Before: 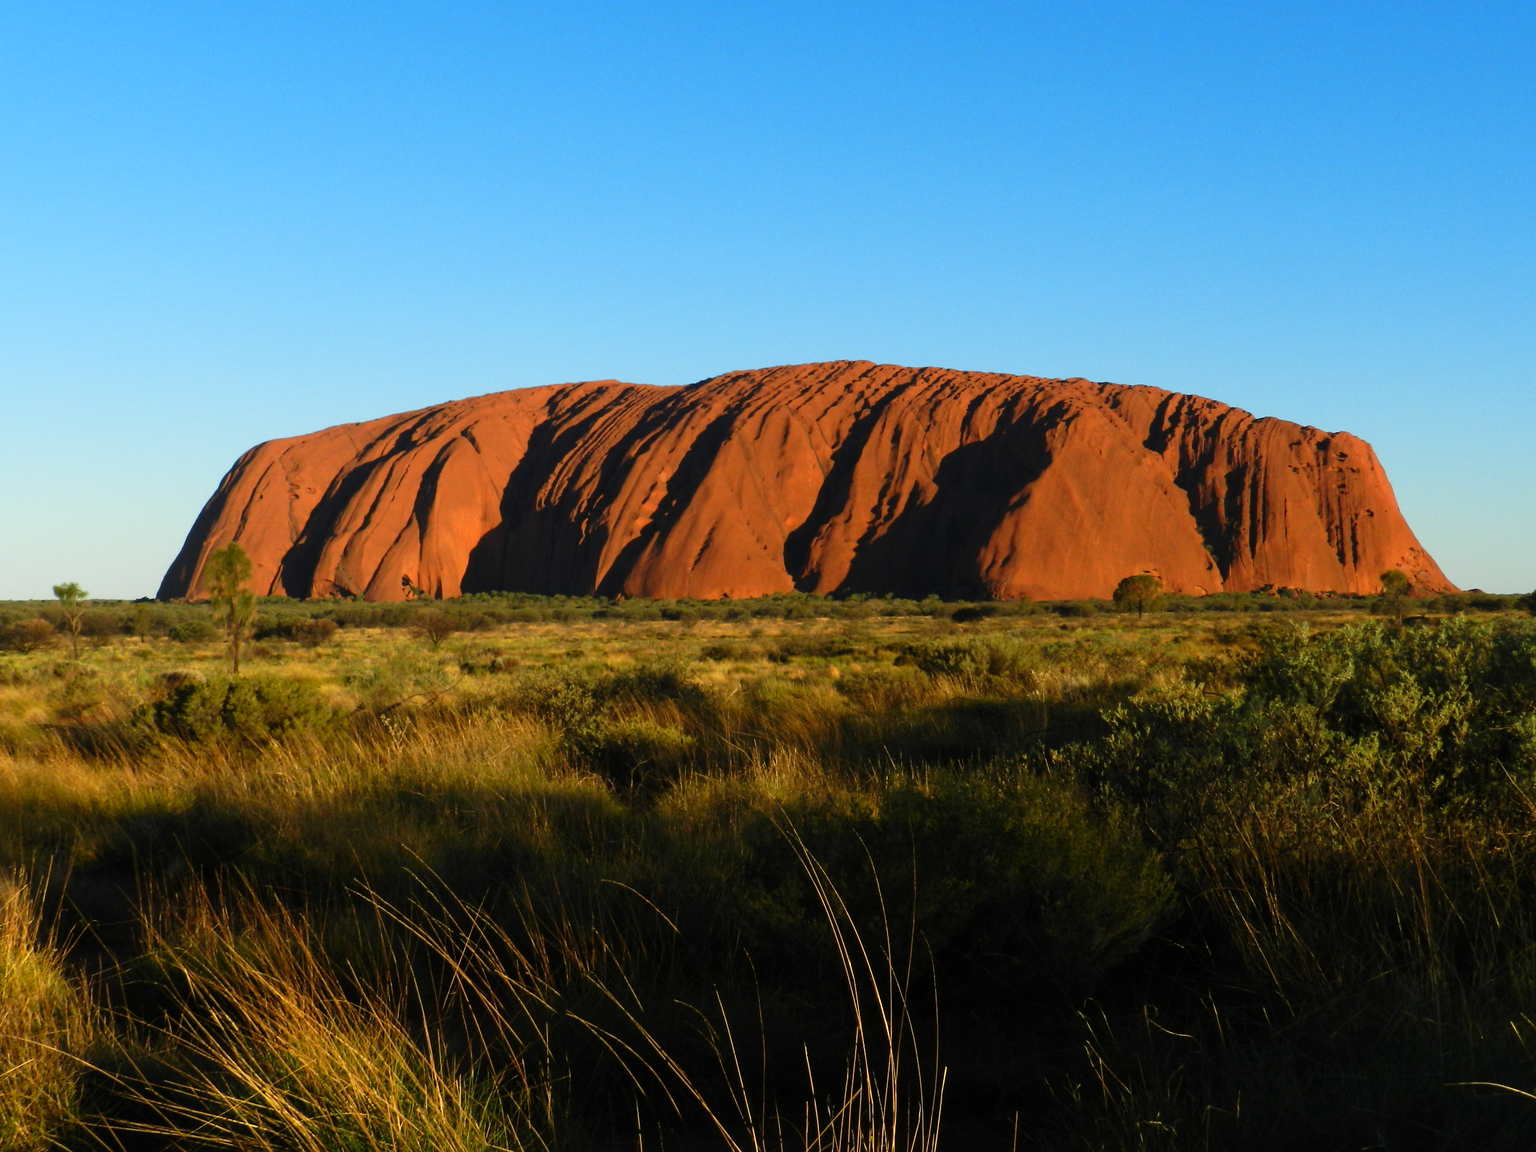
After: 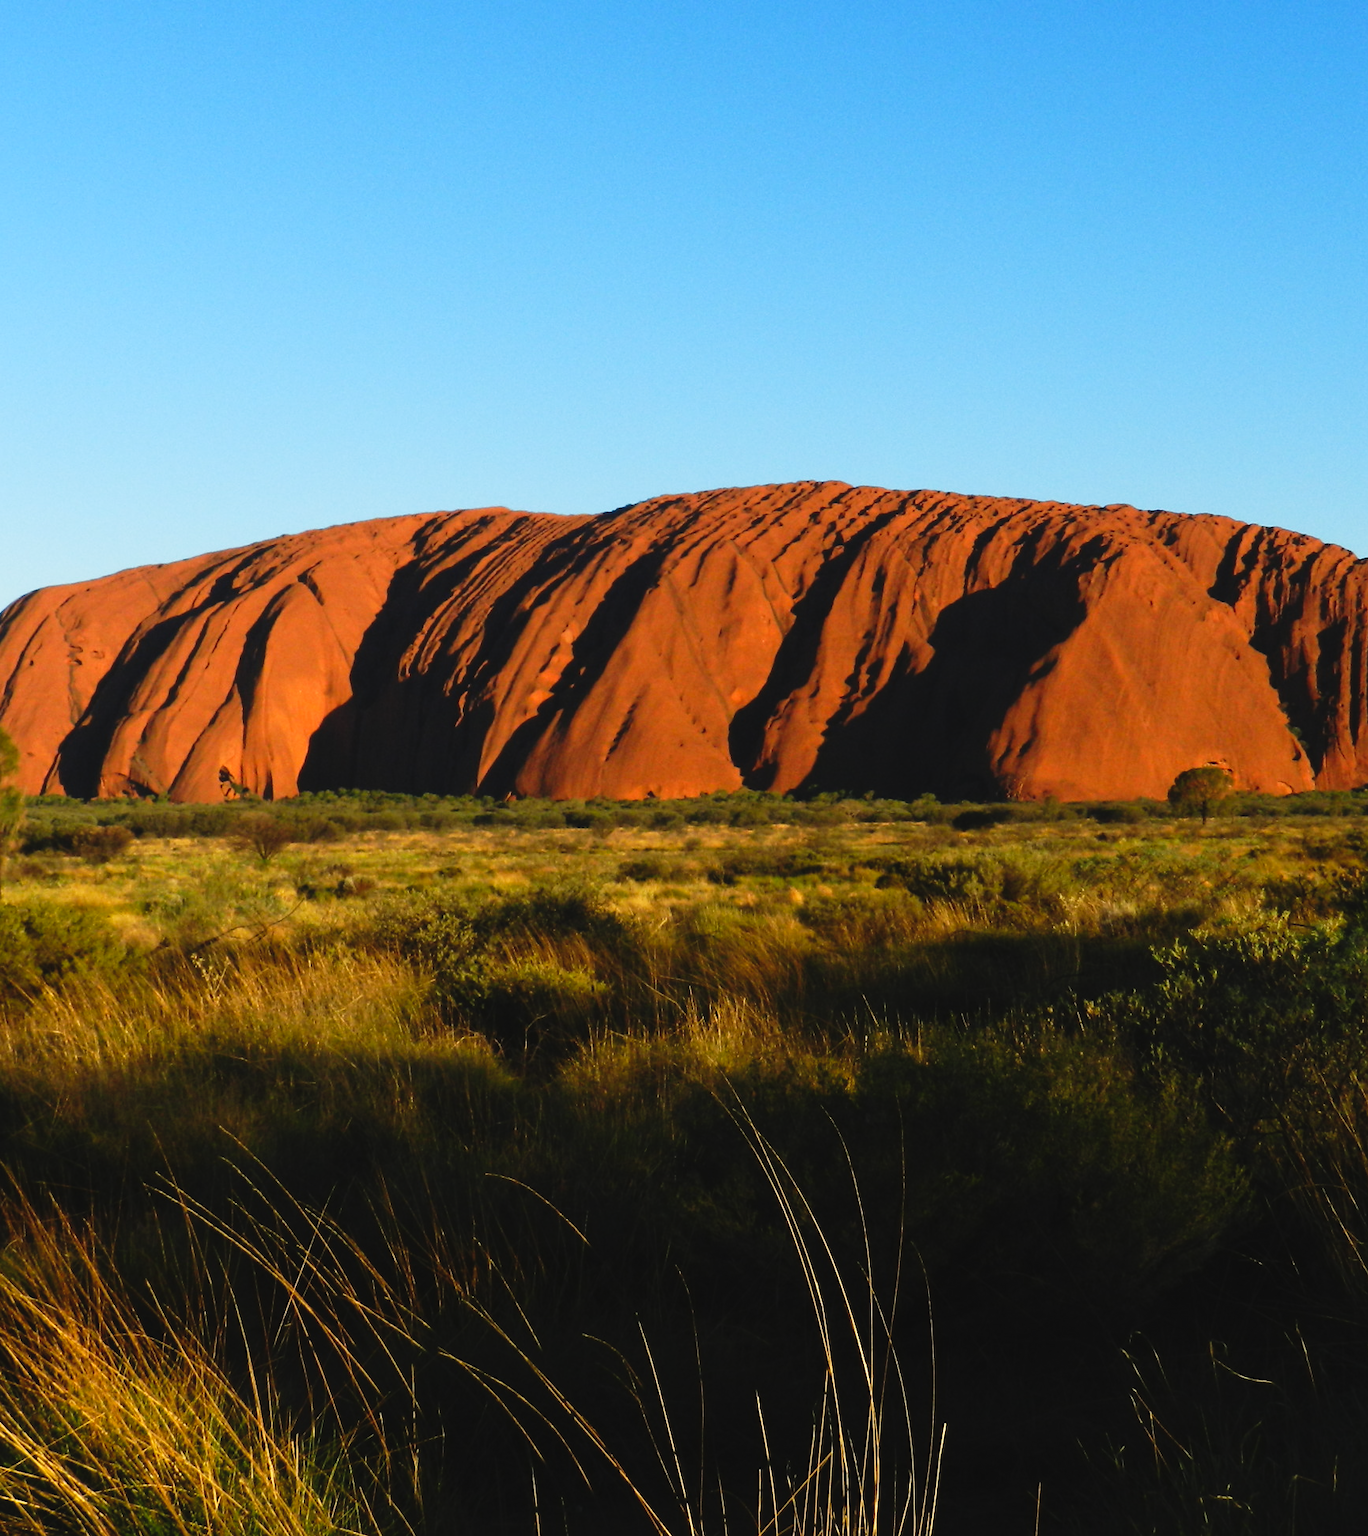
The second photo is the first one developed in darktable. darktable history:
crop and rotate: left 15.503%, right 17.694%
tone curve: curves: ch0 [(0, 0.036) (0.119, 0.115) (0.461, 0.479) (0.715, 0.767) (0.817, 0.865) (1, 0.998)]; ch1 [(0, 0) (0.377, 0.416) (0.44, 0.461) (0.487, 0.49) (0.514, 0.525) (0.538, 0.561) (0.67, 0.713) (1, 1)]; ch2 [(0, 0) (0.38, 0.405) (0.463, 0.445) (0.492, 0.486) (0.529, 0.533) (0.578, 0.59) (0.653, 0.698) (1, 1)], preserve colors none
